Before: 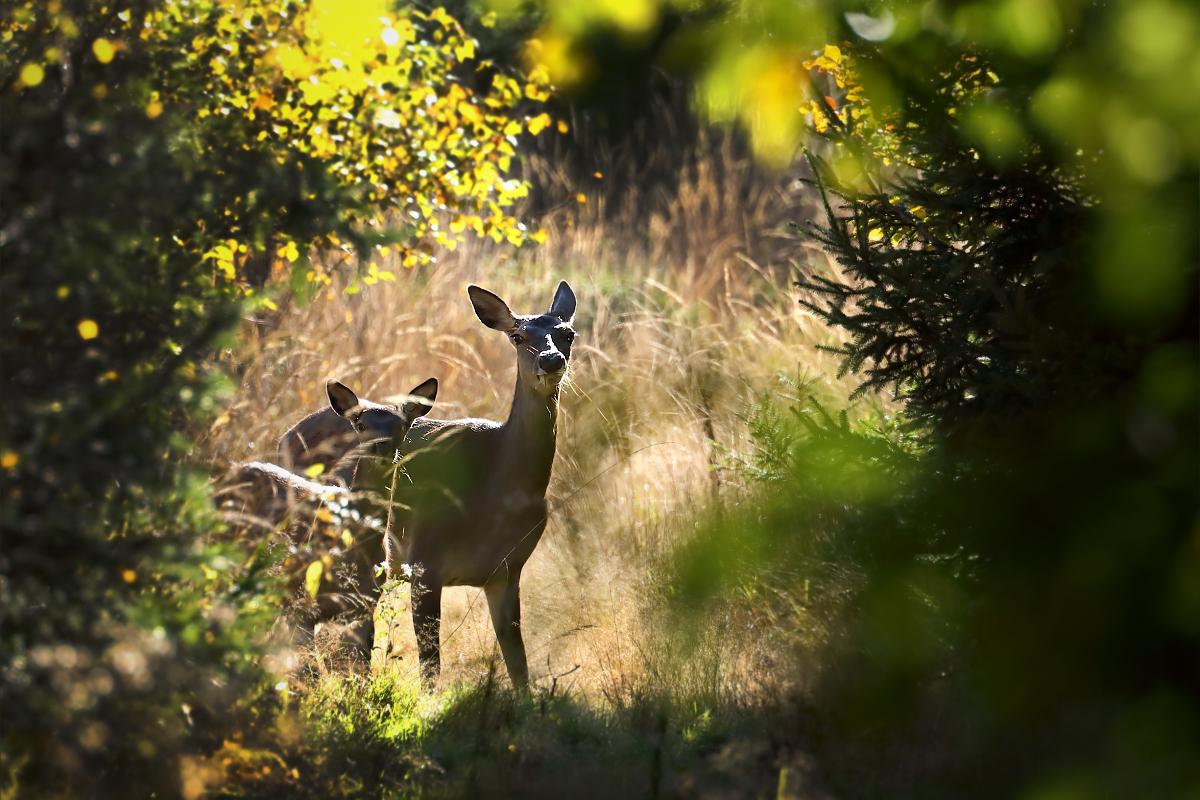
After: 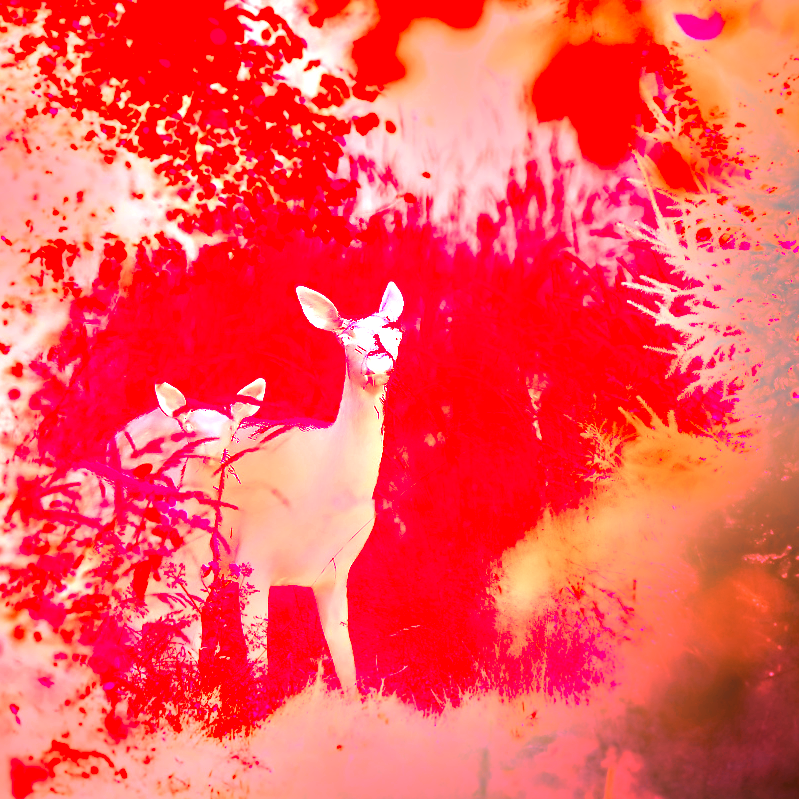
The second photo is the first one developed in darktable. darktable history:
crop and rotate: left 14.385%, right 18.948%
bloom: on, module defaults
white balance: red 4.26, blue 1.802
